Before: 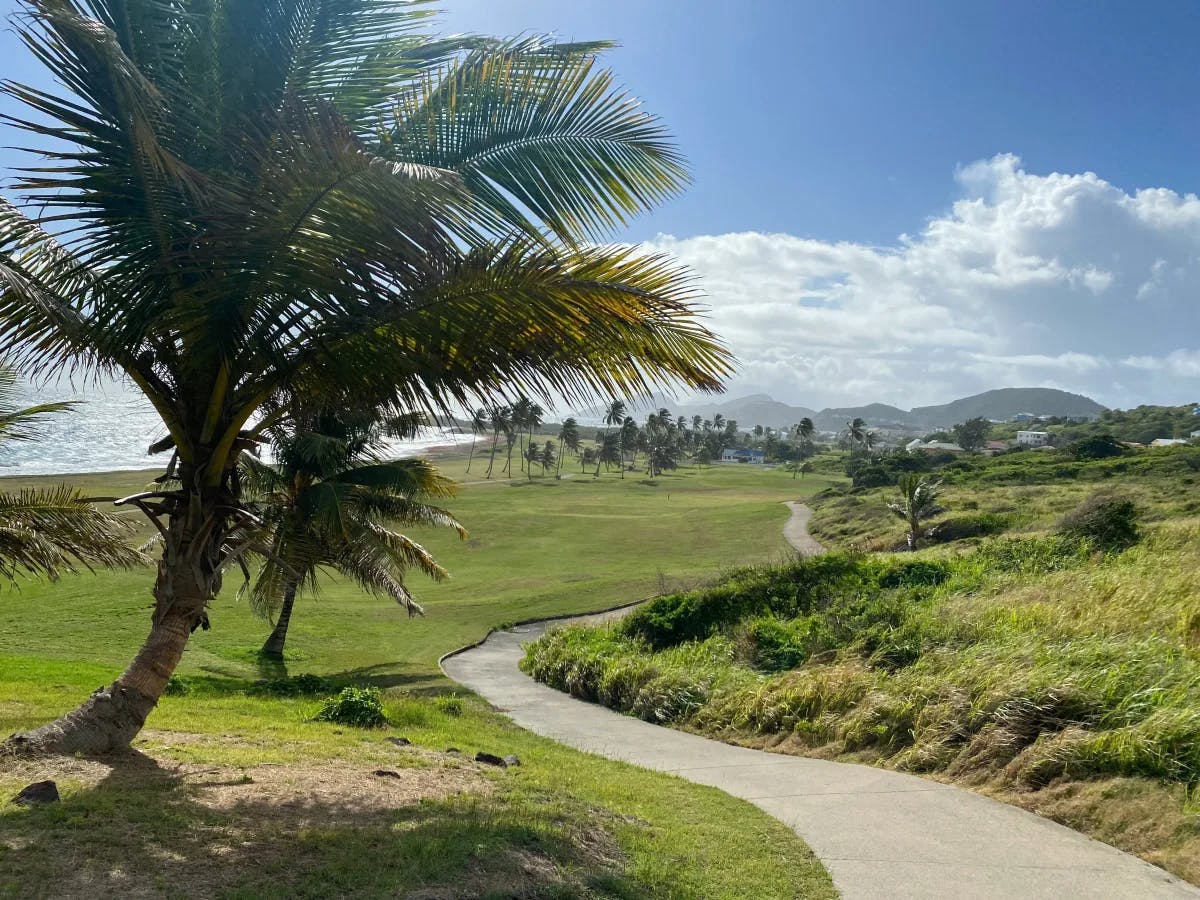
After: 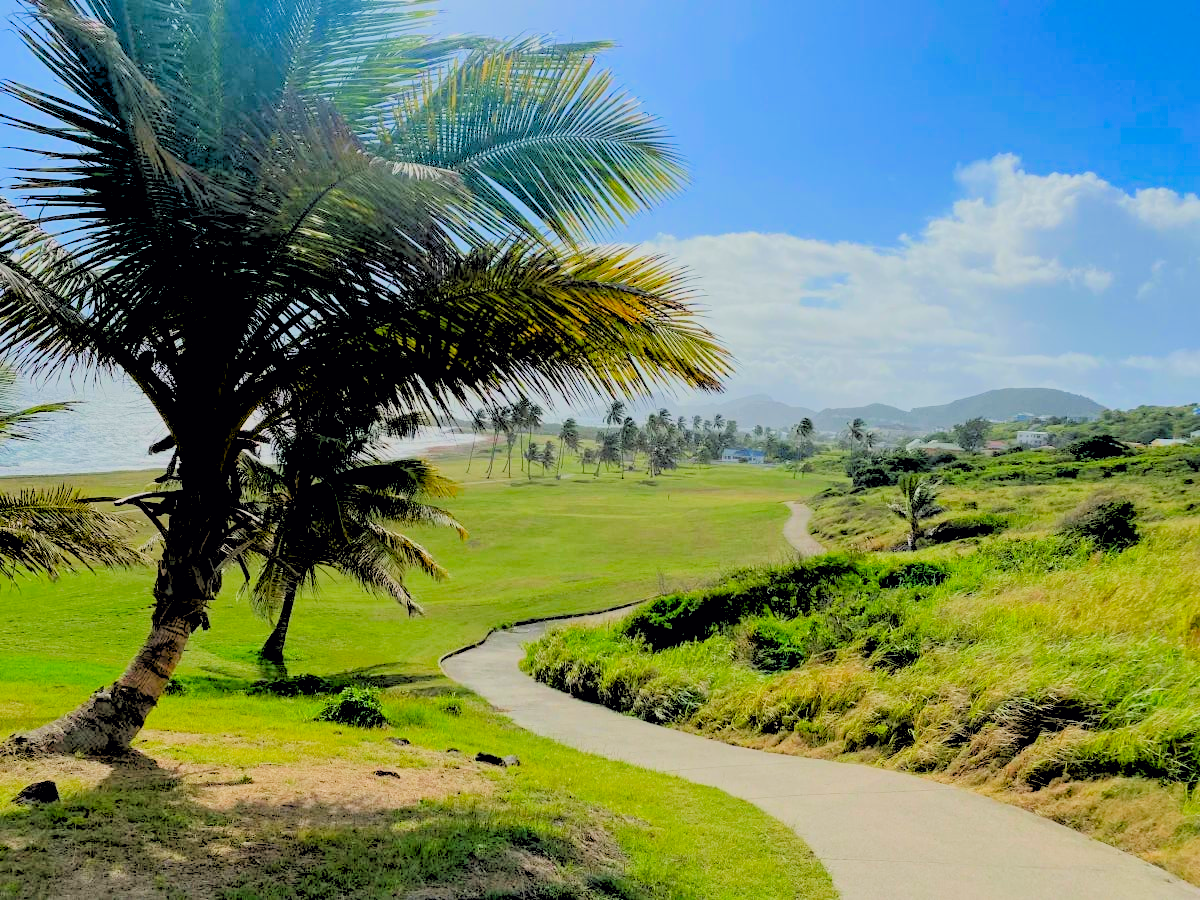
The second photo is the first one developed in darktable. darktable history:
exposure: exposure 0.207 EV, compensate highlight preservation false
contrast brightness saturation: saturation 0.5
filmic rgb: black relative exposure -7.15 EV, white relative exposure 5.36 EV, hardness 3.02, color science v6 (2022)
rgb levels: levels [[0.027, 0.429, 0.996], [0, 0.5, 1], [0, 0.5, 1]]
